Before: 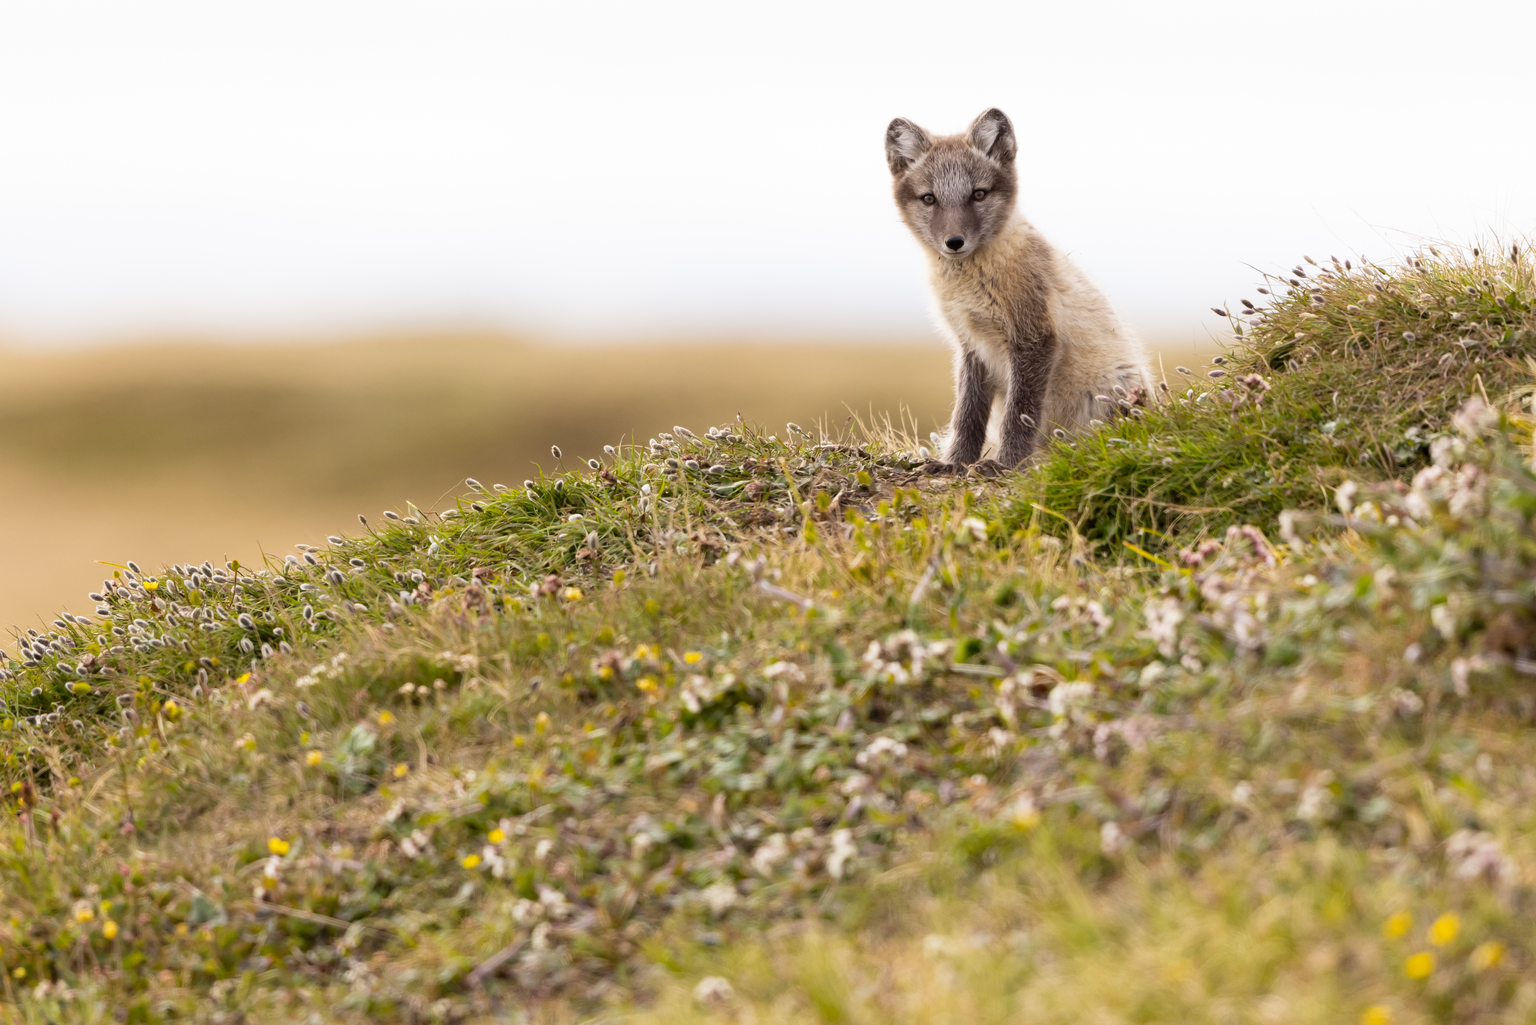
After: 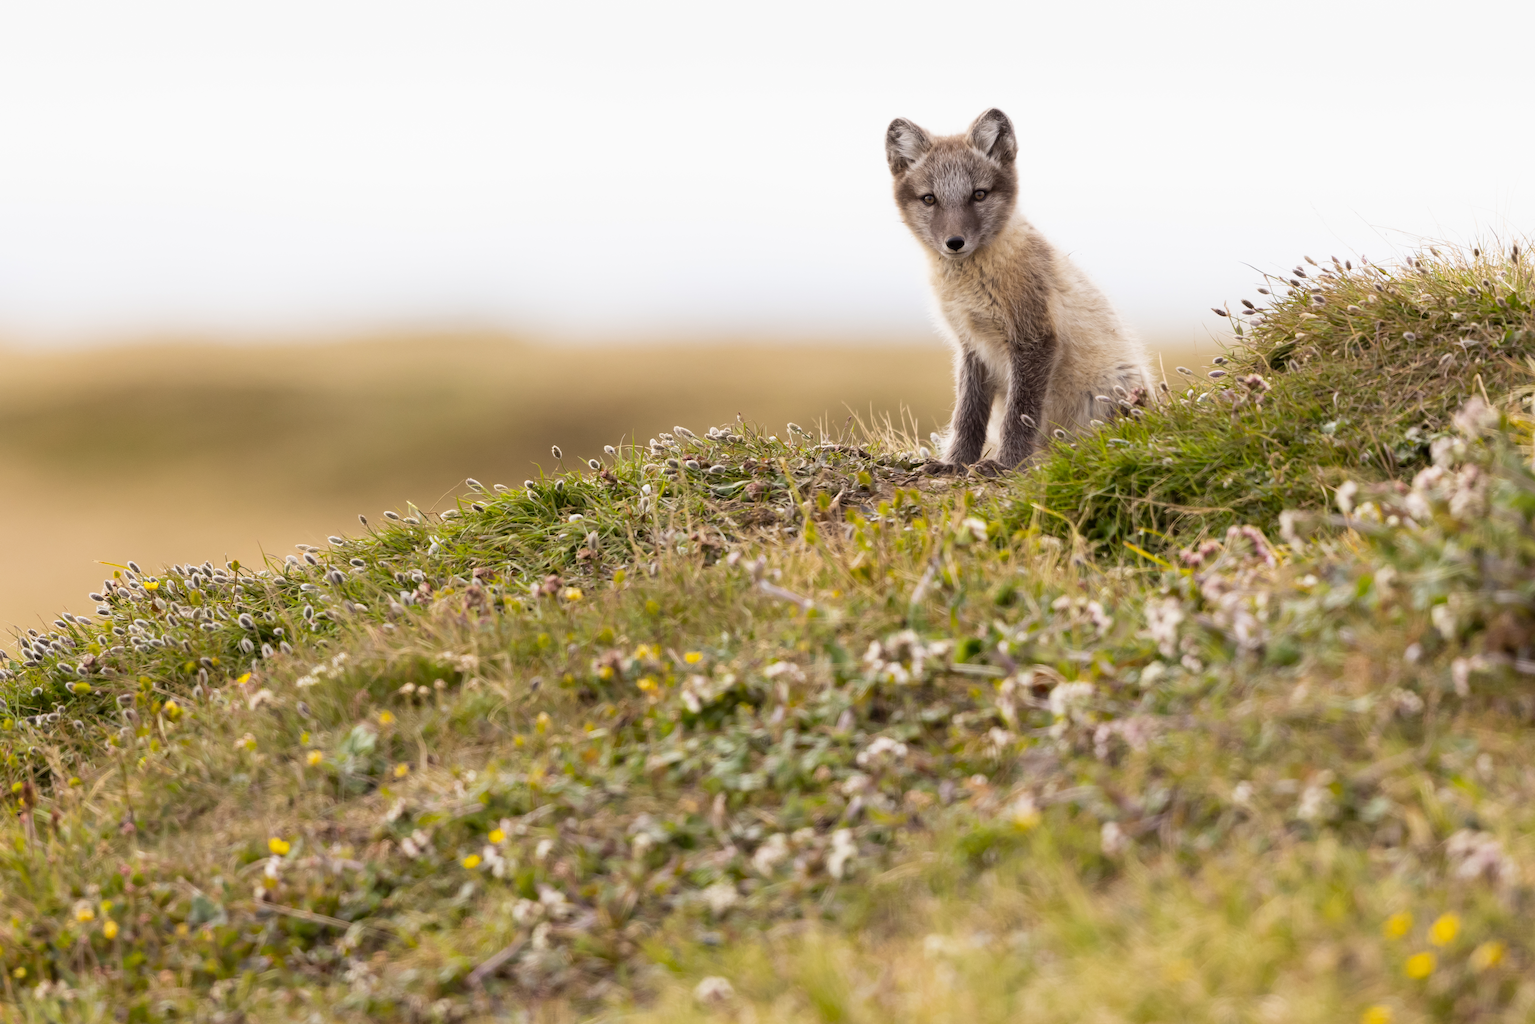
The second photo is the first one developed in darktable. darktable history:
exposure: exposure -0.041 EV, compensate exposure bias true, compensate highlight preservation false
